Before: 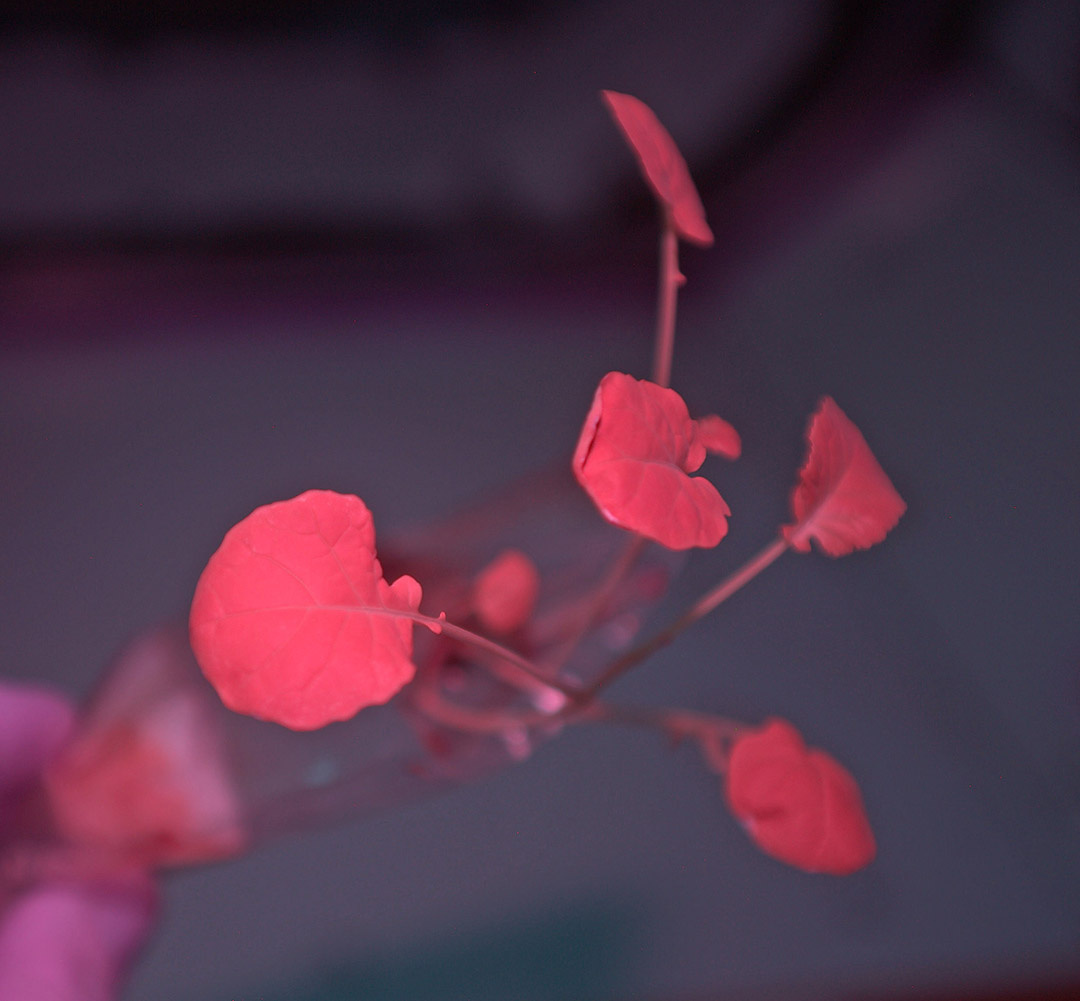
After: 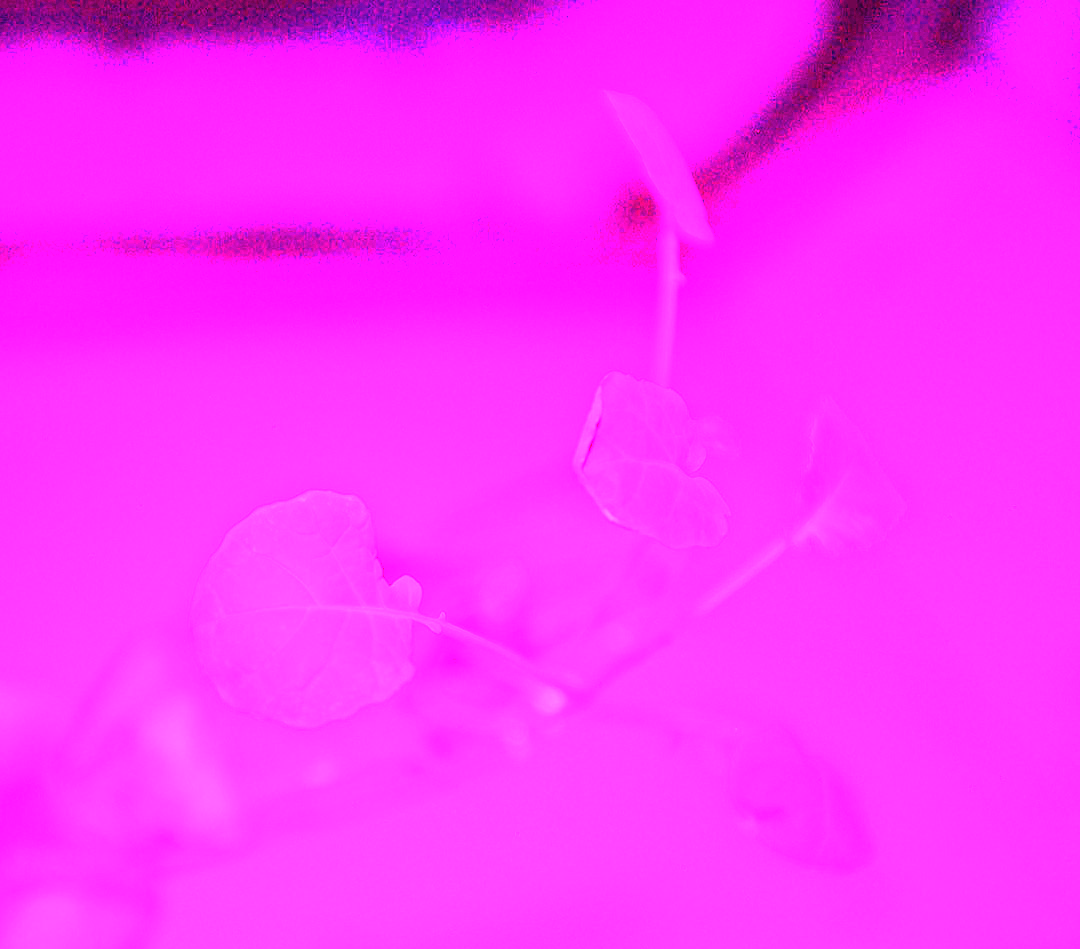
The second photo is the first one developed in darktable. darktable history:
crop and rotate: top 0%, bottom 5.097%
white balance: red 8, blue 8
